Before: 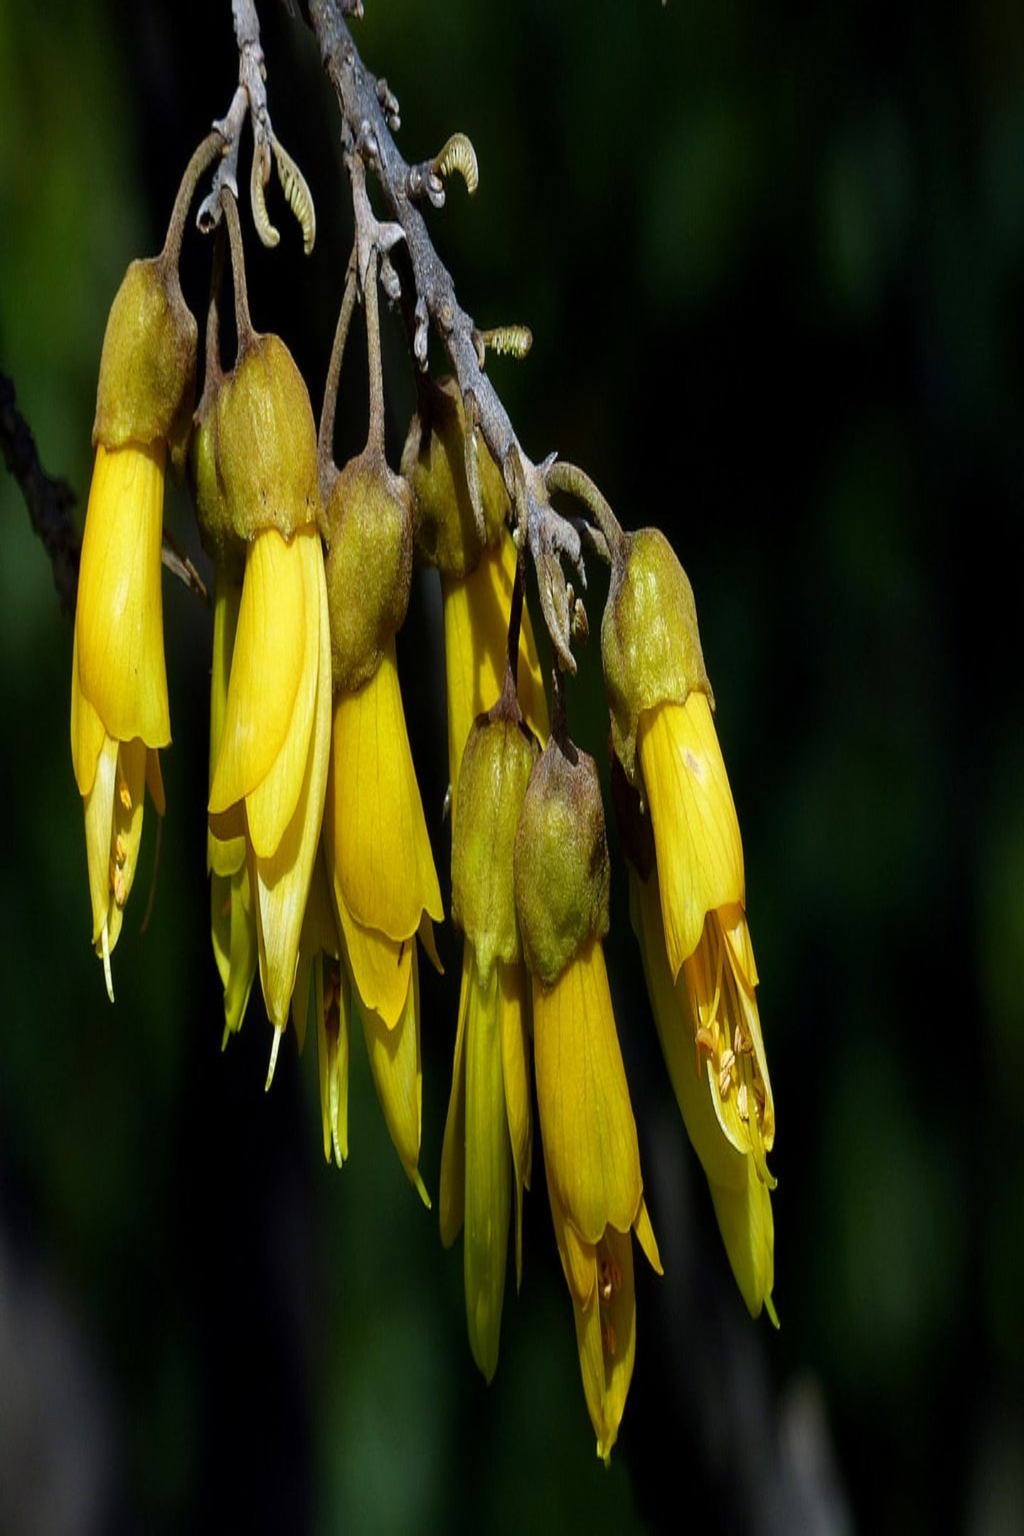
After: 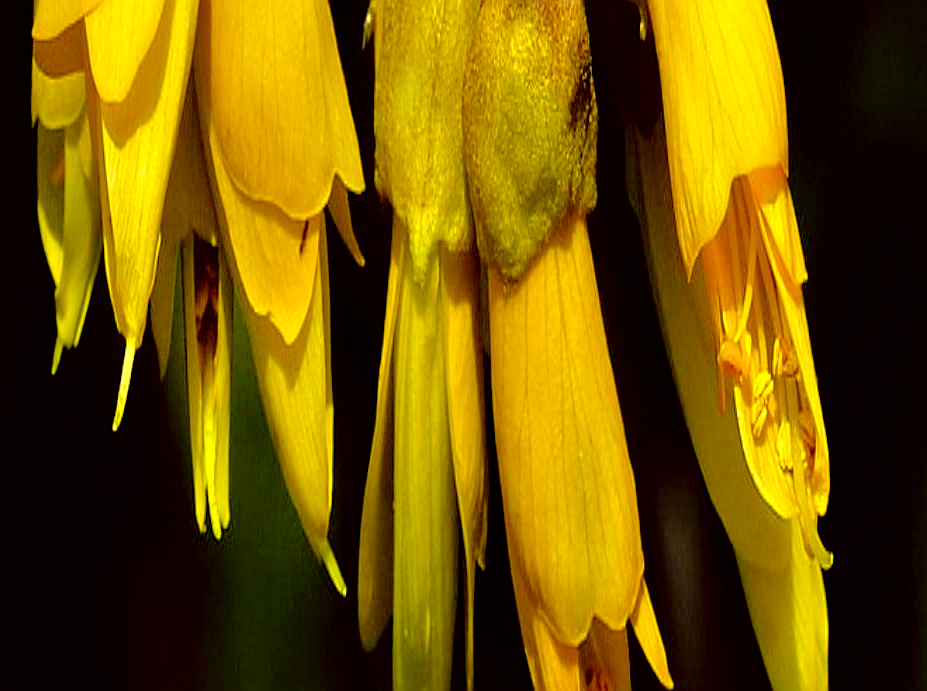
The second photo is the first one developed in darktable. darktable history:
tone equalizer: -7 EV 0.15 EV, -6 EV 0.6 EV, -5 EV 1.15 EV, -4 EV 1.33 EV, -3 EV 1.15 EV, -2 EV 0.6 EV, -1 EV 0.15 EV, mask exposure compensation -0.5 EV
crop: left 18.091%, top 51.13%, right 17.525%, bottom 16.85%
color correction: highlights a* -0.482, highlights b* 40, shadows a* 9.8, shadows b* -0.161
white balance: red 1.08, blue 0.791
exposure: black level correction 0.005, exposure 0.001 EV, compensate highlight preservation false
sharpen: on, module defaults
